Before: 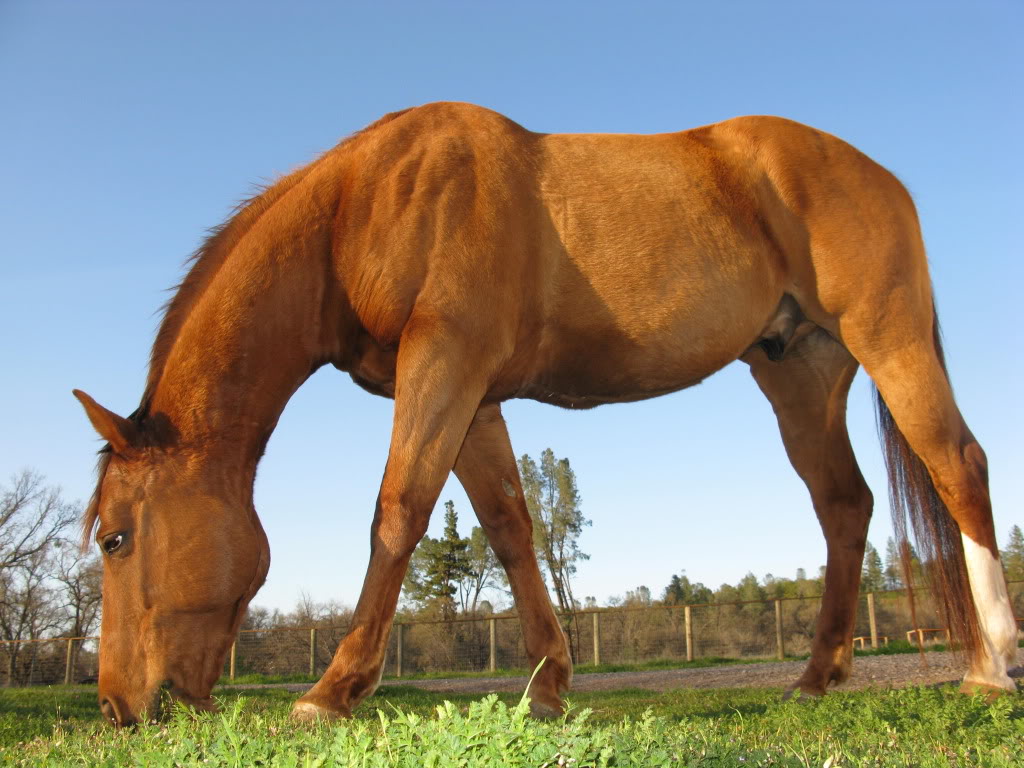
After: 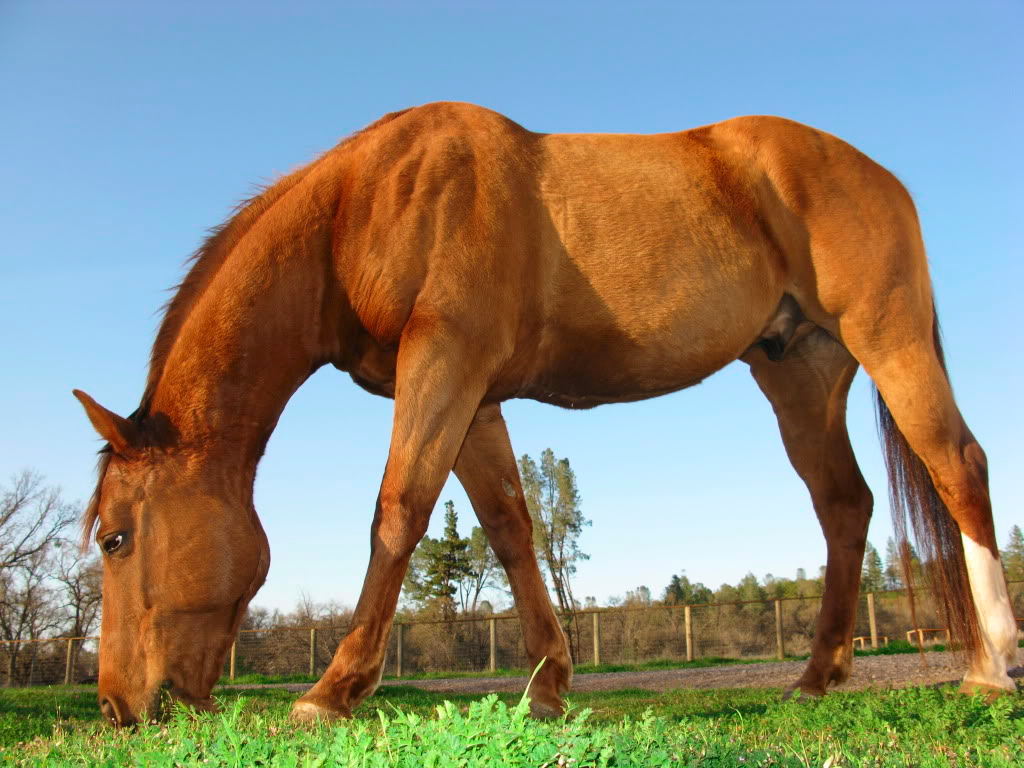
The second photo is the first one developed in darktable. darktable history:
tone curve: curves: ch0 [(0, 0) (0.183, 0.152) (0.571, 0.594) (1, 1)]; ch1 [(0, 0) (0.394, 0.307) (0.5, 0.5) (0.586, 0.597) (0.625, 0.647) (1, 1)]; ch2 [(0, 0) (0.5, 0.5) (0.604, 0.616) (1, 1)], color space Lab, independent channels, preserve colors none
